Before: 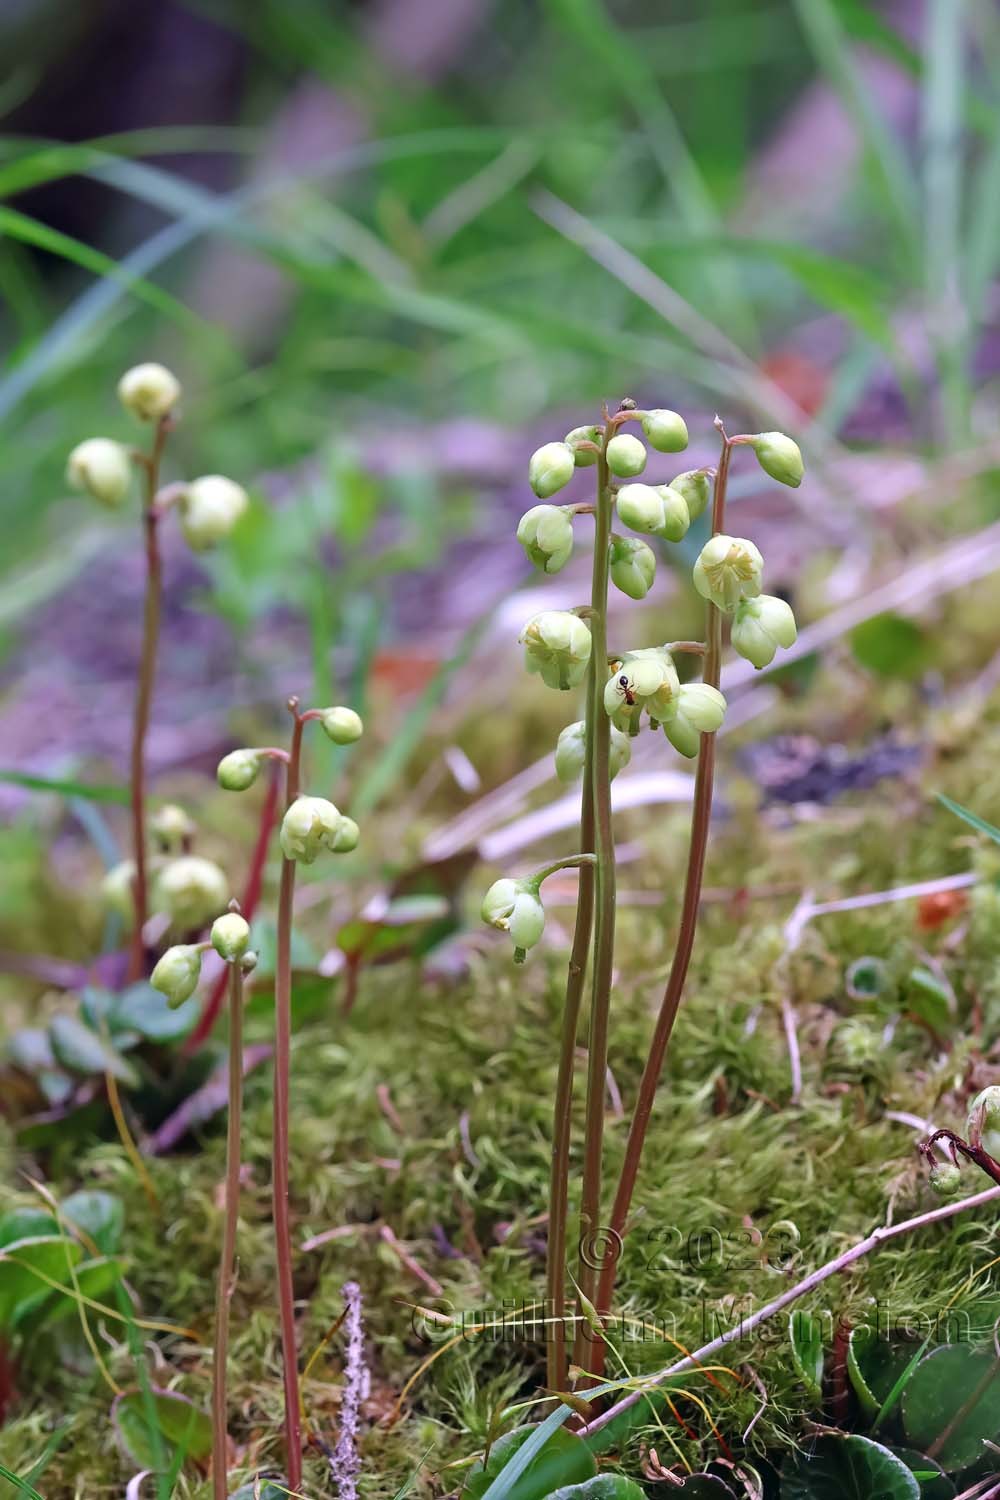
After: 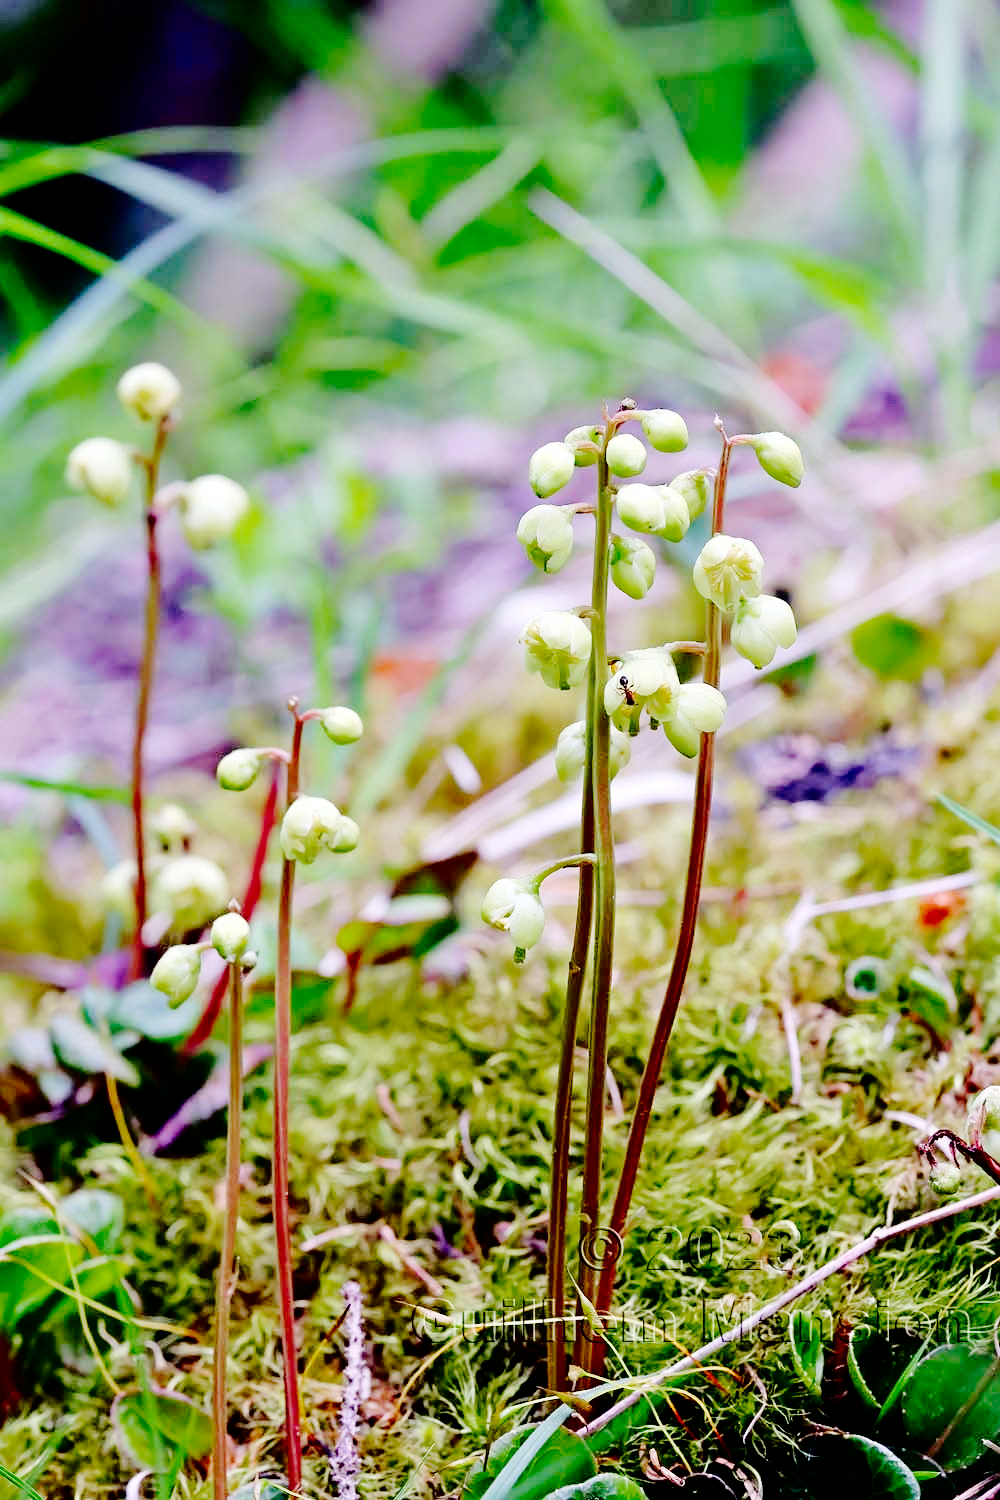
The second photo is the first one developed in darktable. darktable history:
fill light: exposure -2 EV, width 8.6
base curve: curves: ch0 [(0, 0) (0.036, 0.01) (0.123, 0.254) (0.258, 0.504) (0.507, 0.748) (1, 1)], preserve colors none
